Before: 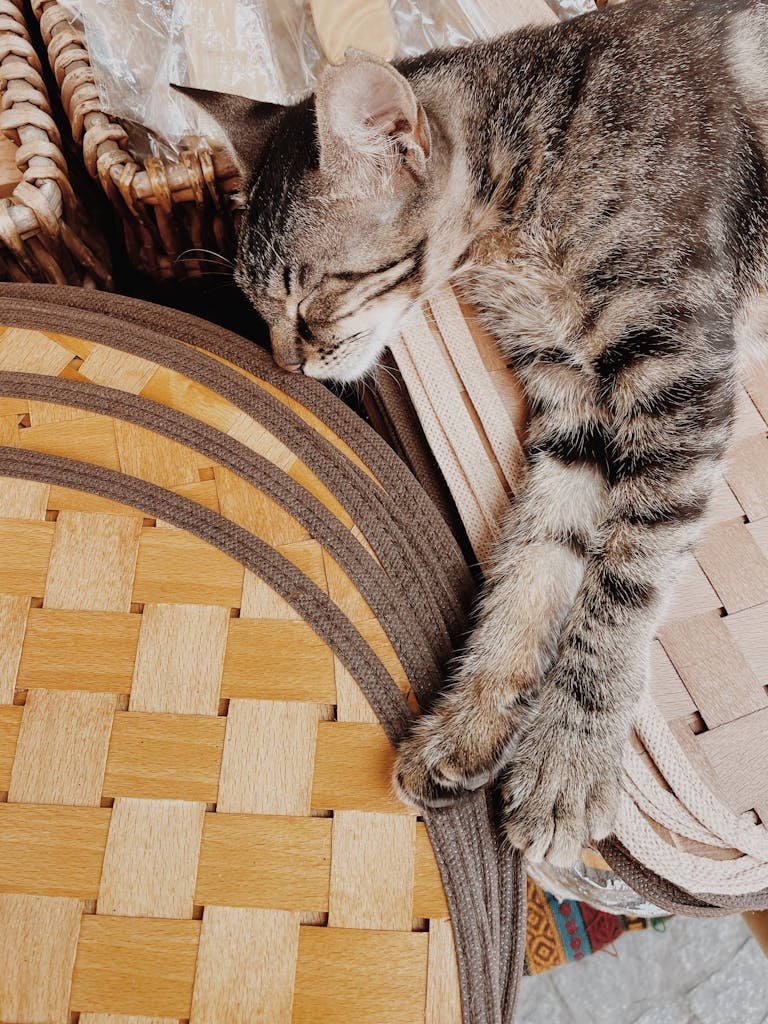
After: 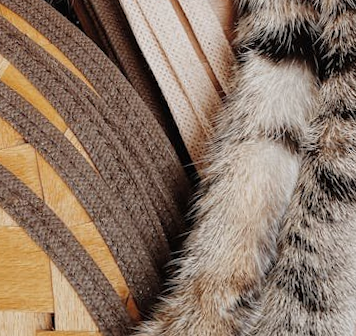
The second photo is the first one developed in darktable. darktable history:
crop: left 36.607%, top 34.735%, right 13.146%, bottom 30.611%
rotate and perspective: rotation -1.68°, lens shift (vertical) -0.146, crop left 0.049, crop right 0.912, crop top 0.032, crop bottom 0.96
